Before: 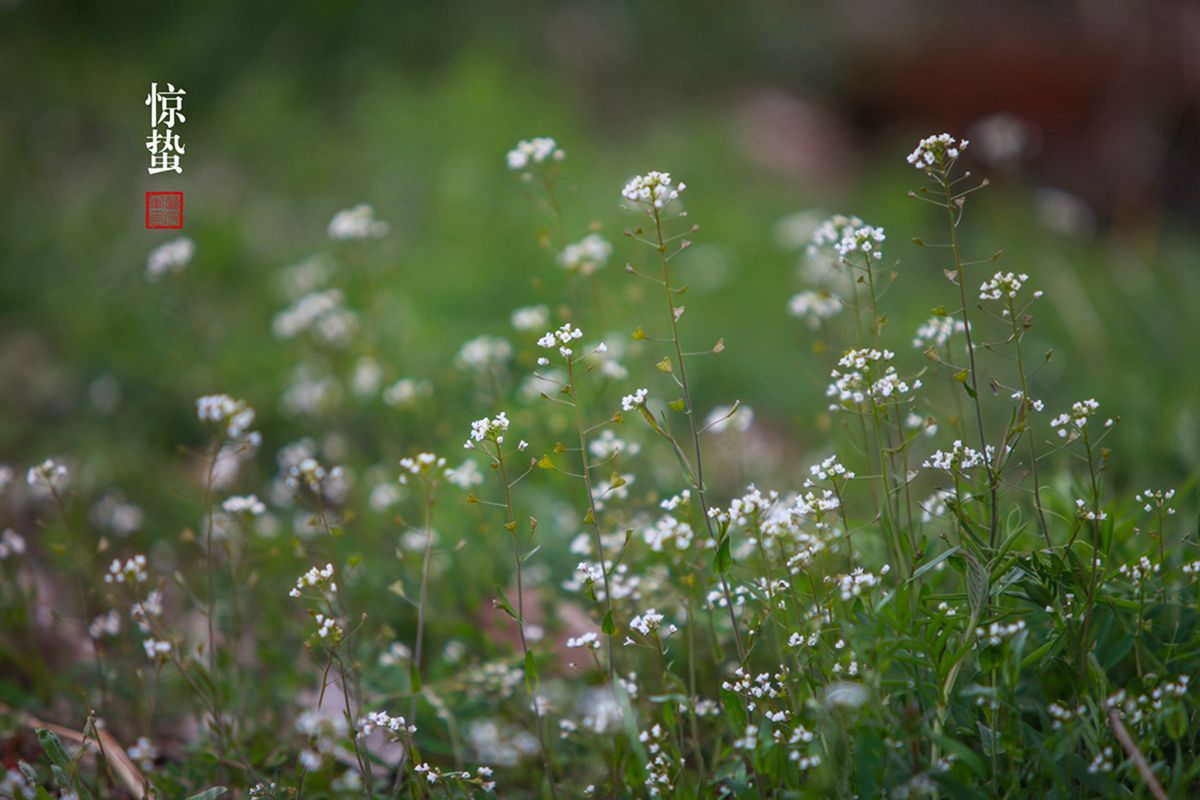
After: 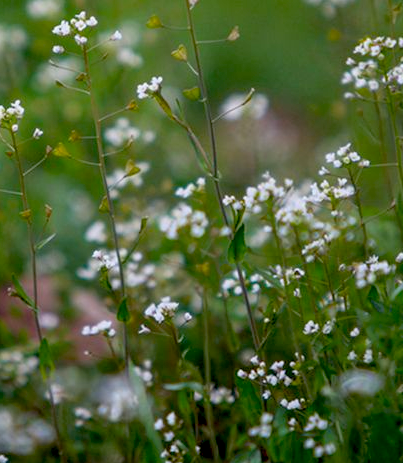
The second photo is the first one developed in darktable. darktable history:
exposure: black level correction 0.029, exposure -0.082 EV, compensate highlight preservation false
crop: left 40.486%, top 39.099%, right 25.894%, bottom 2.958%
